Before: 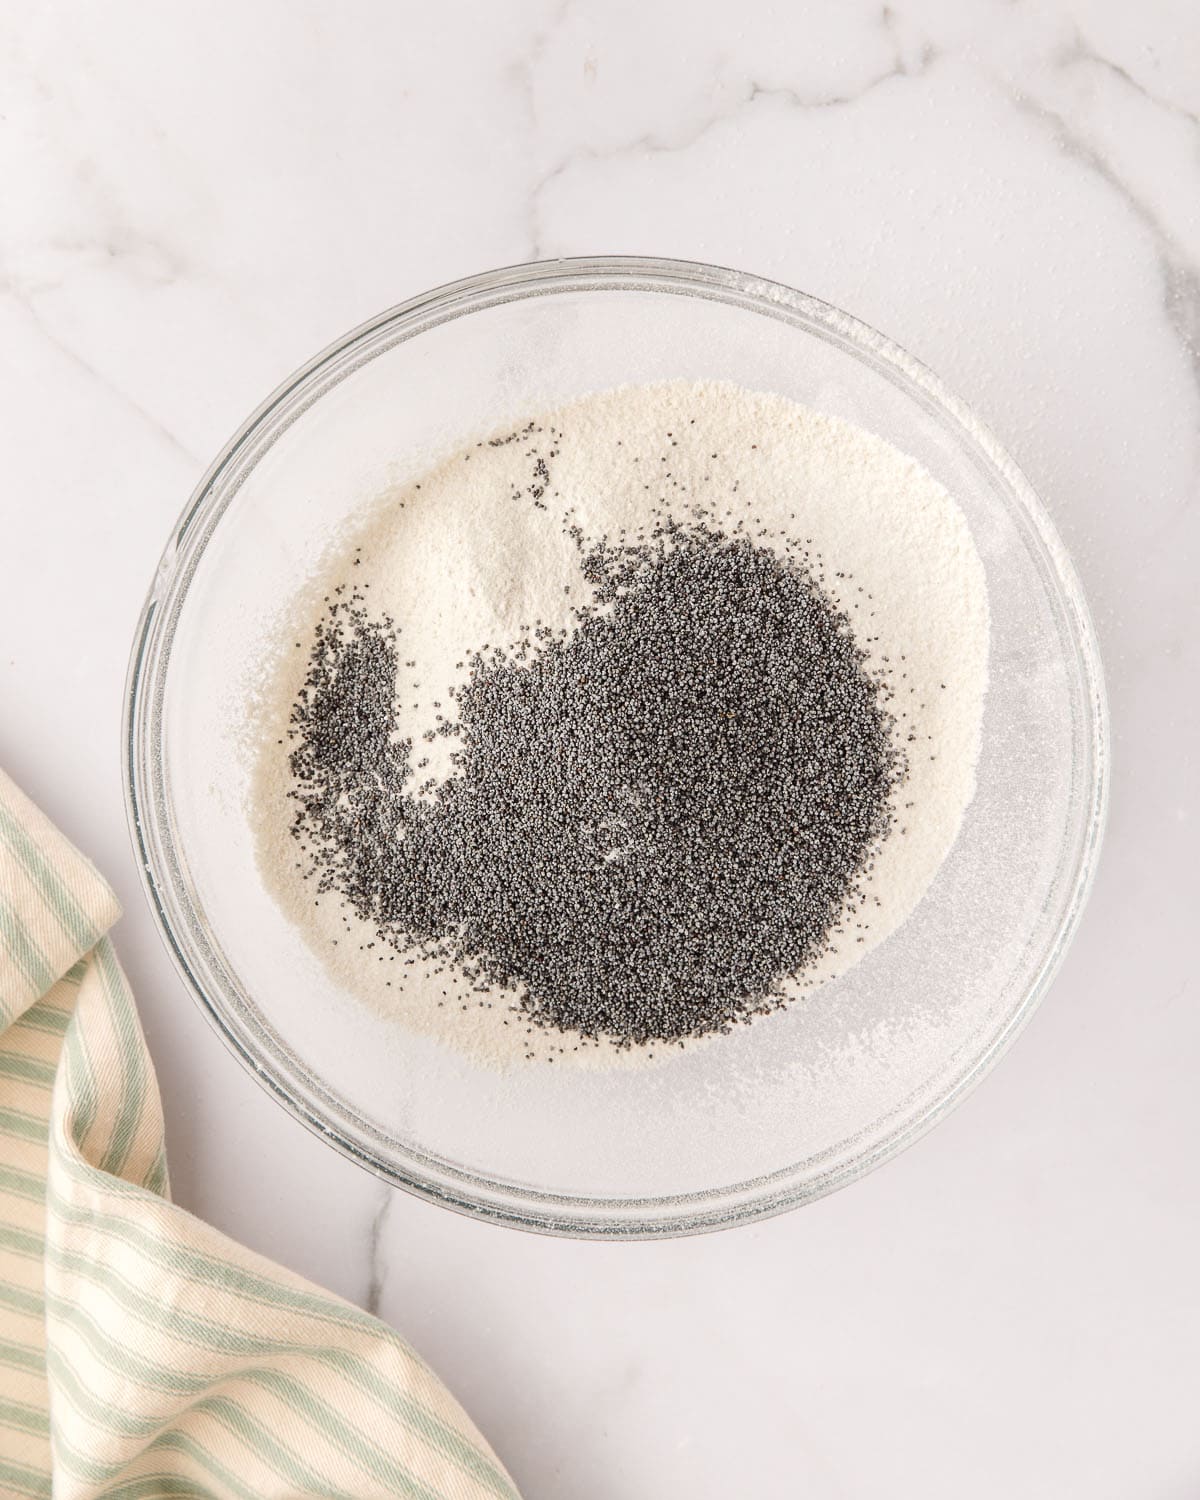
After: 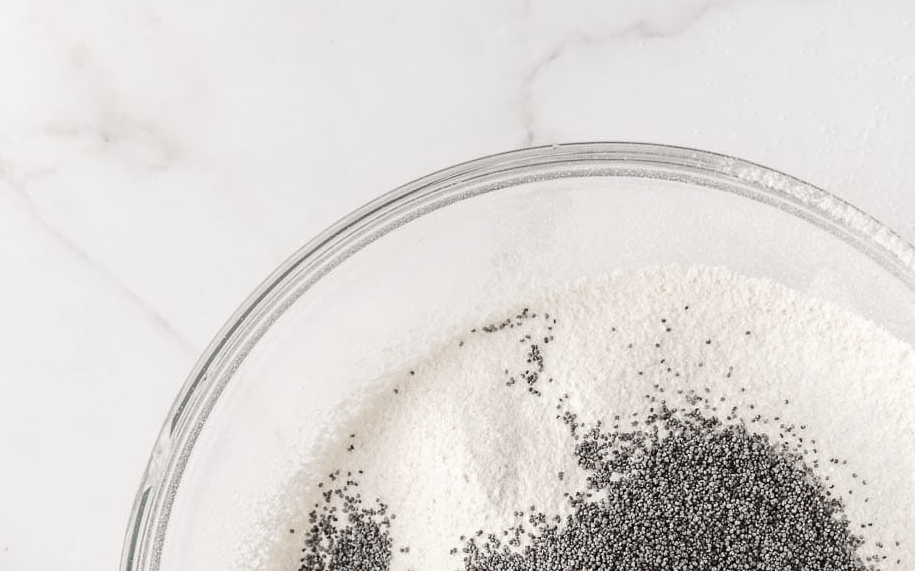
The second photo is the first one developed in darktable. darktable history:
color balance rgb: linear chroma grading › global chroma -16.06%, perceptual saturation grading › global saturation -32.85%, global vibrance -23.56%
crop: left 0.579%, top 7.627%, right 23.167%, bottom 54.275%
